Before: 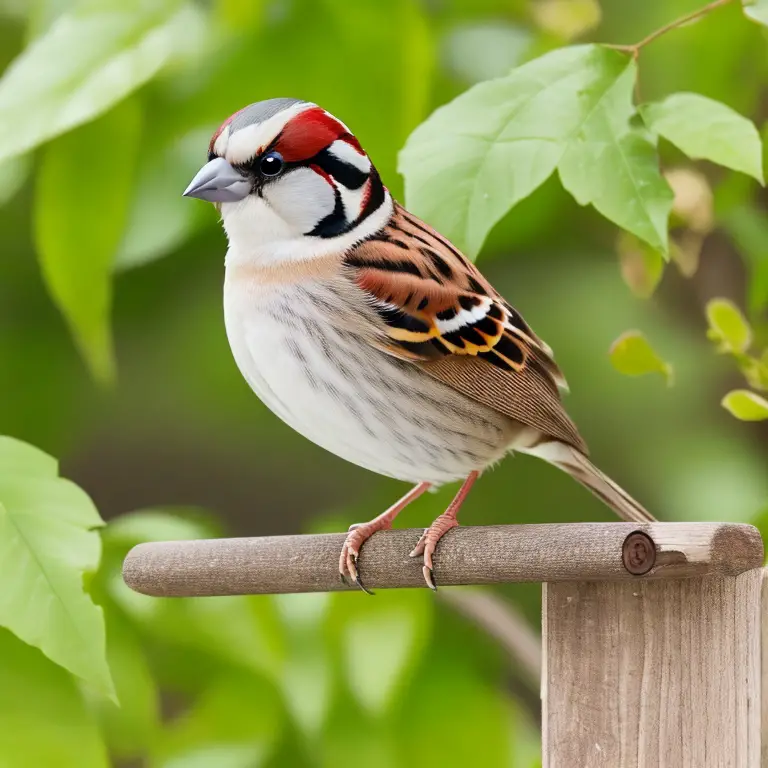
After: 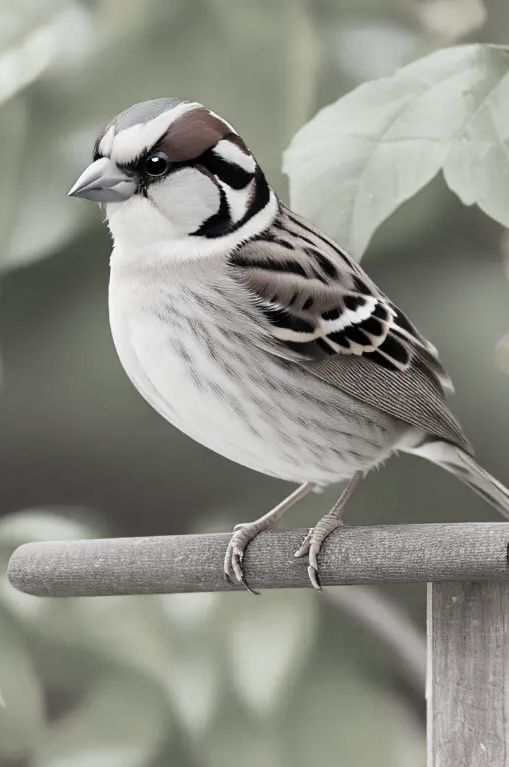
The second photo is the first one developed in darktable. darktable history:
color correction: highlights b* -0.059, saturation 0.141
crop and rotate: left 15.074%, right 18.563%
